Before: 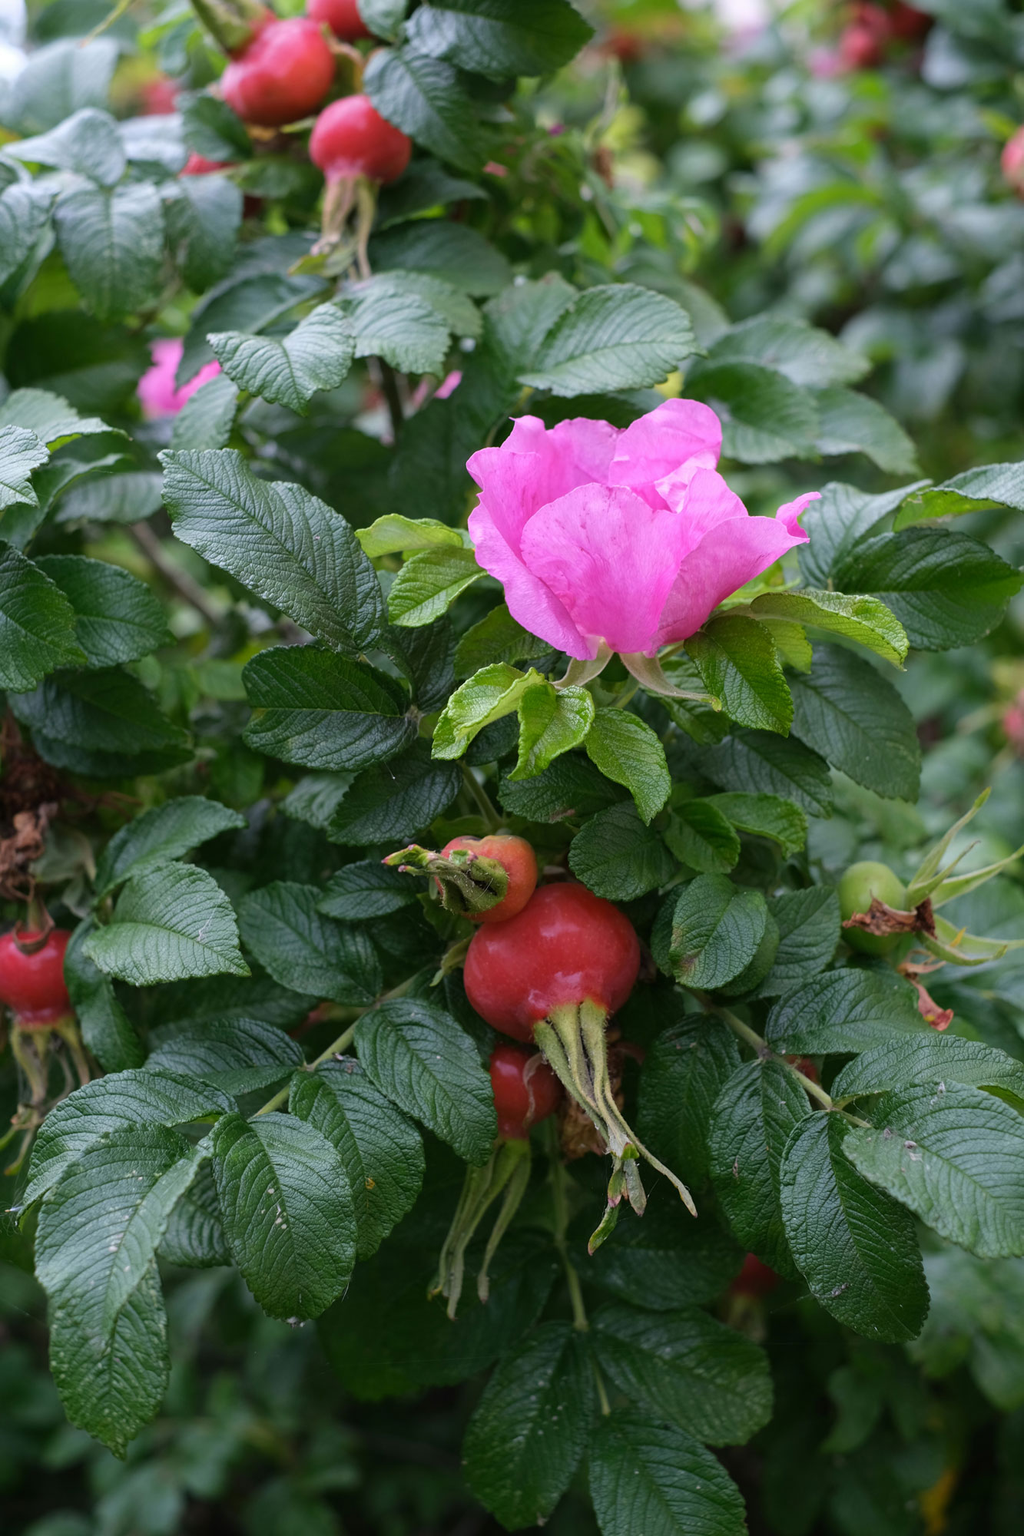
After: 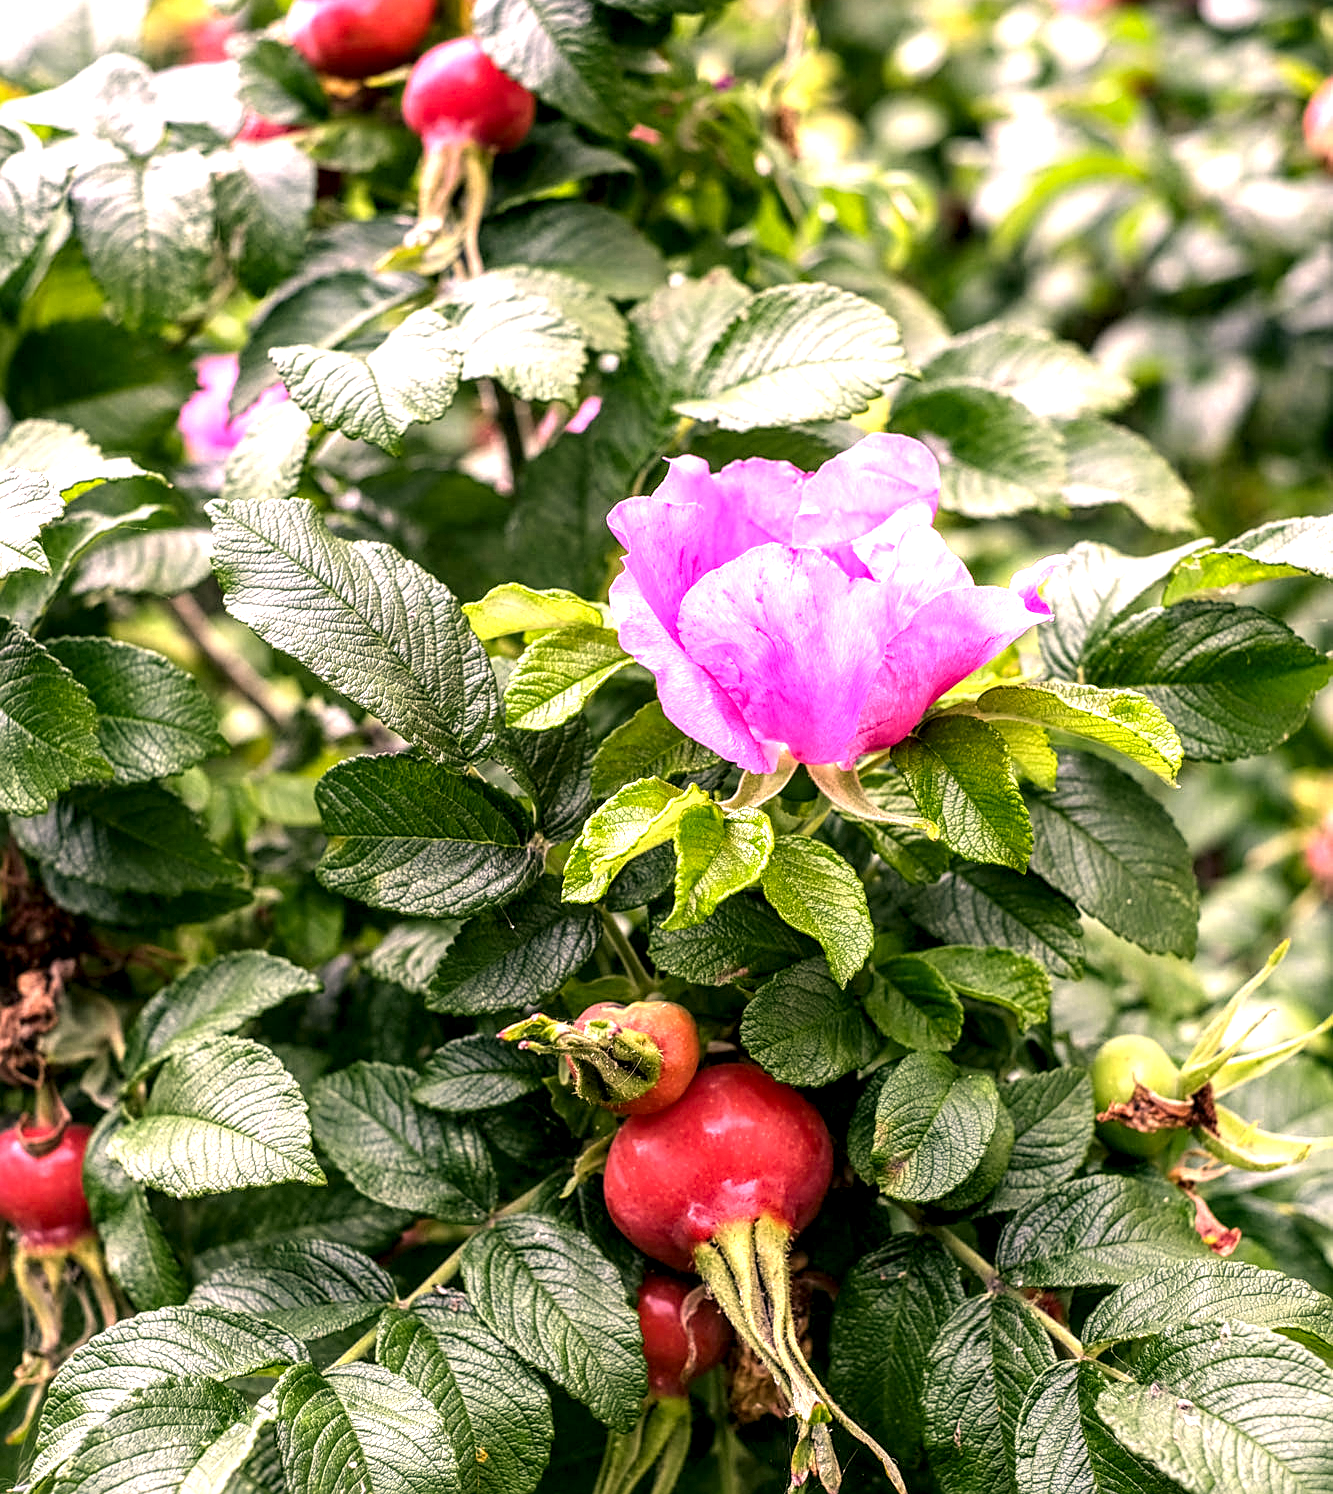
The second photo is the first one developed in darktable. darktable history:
sharpen: on, module defaults
local contrast: highlights 21%, detail 196%
crop: top 4.321%, bottom 20.958%
exposure: exposure 1.243 EV, compensate highlight preservation false
color correction: highlights a* 17.87, highlights b* 18.46
